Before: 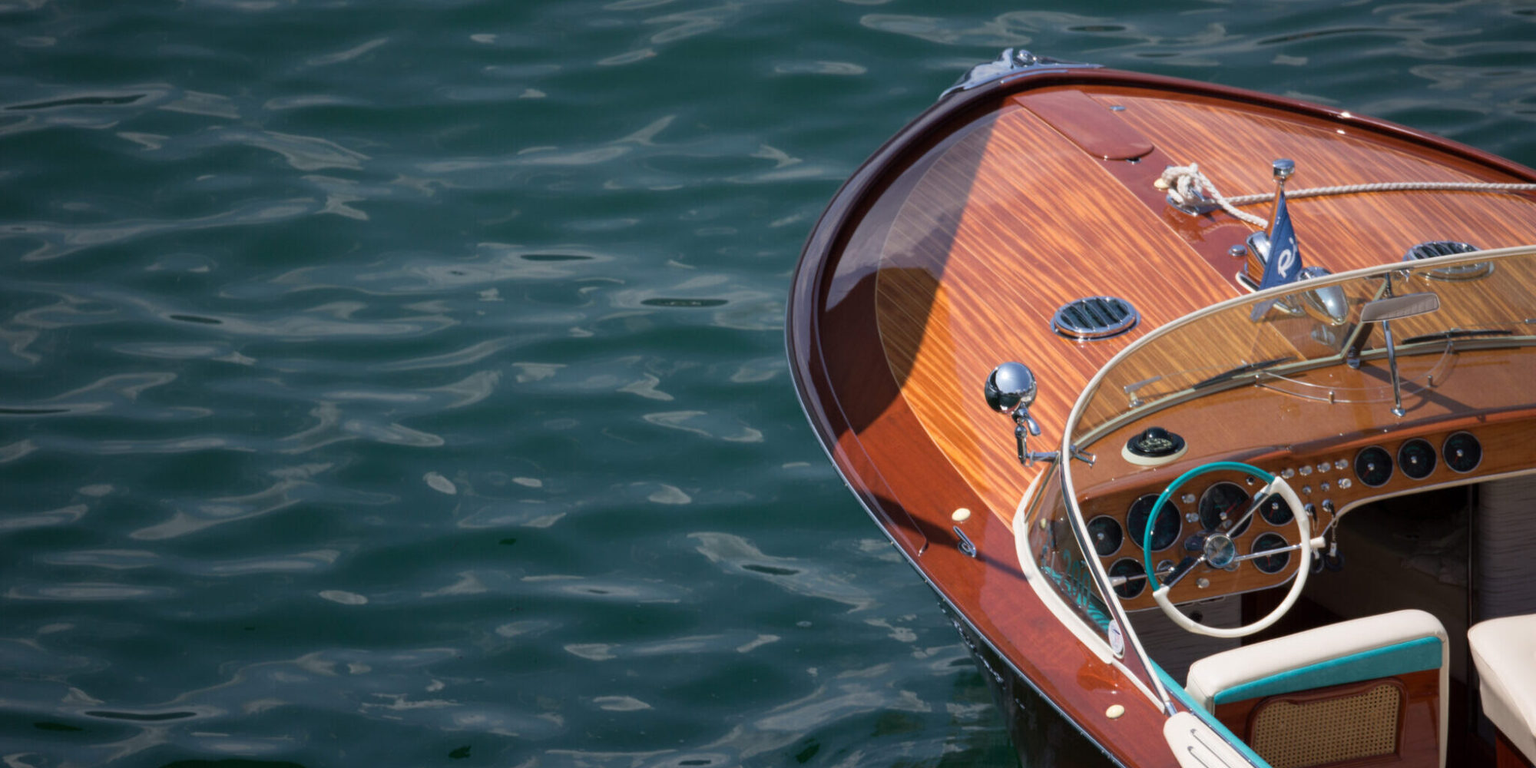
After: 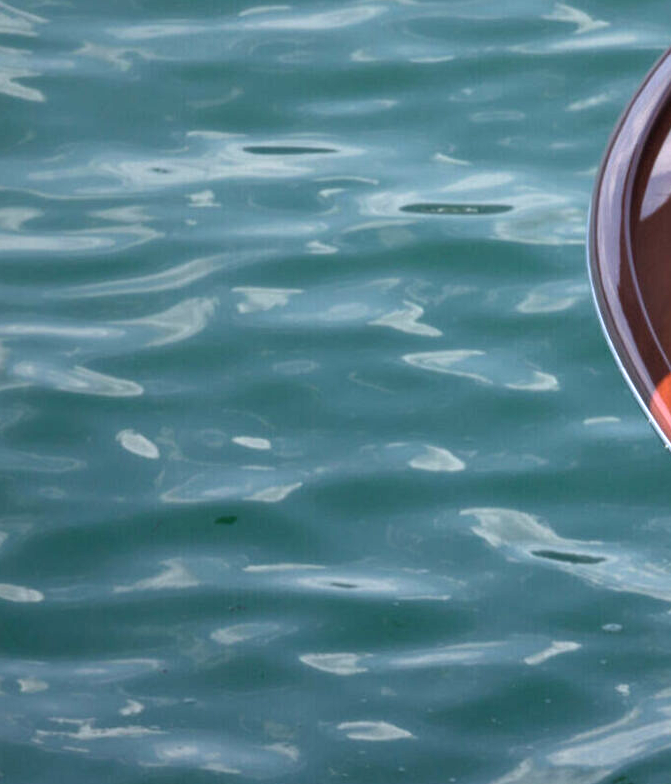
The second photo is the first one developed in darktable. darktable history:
shadows and highlights: radius 44.78, white point adjustment 6.64, compress 79.65%, highlights color adjustment 78.42%, soften with gaussian
crop and rotate: left 21.77%, top 18.528%, right 44.676%, bottom 2.997%
exposure: black level correction 0, exposure 1.3 EV, compensate exposure bias true, compensate highlight preservation false
